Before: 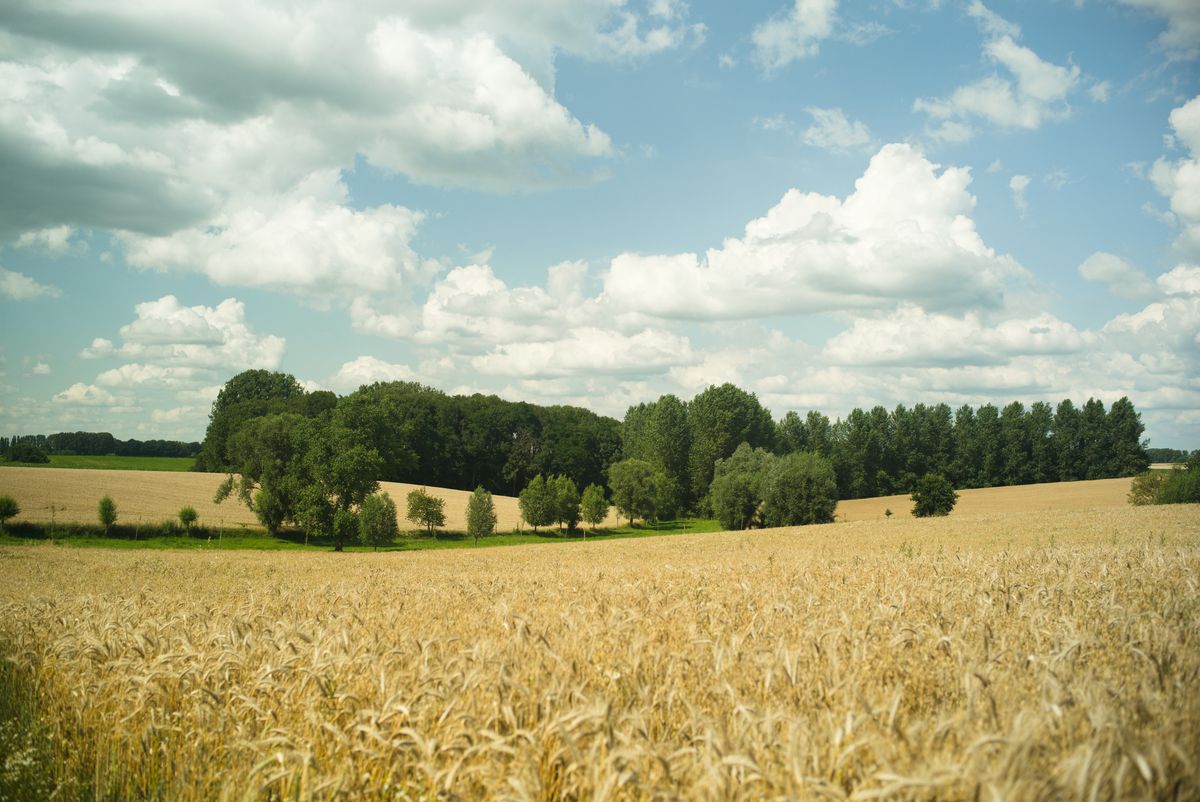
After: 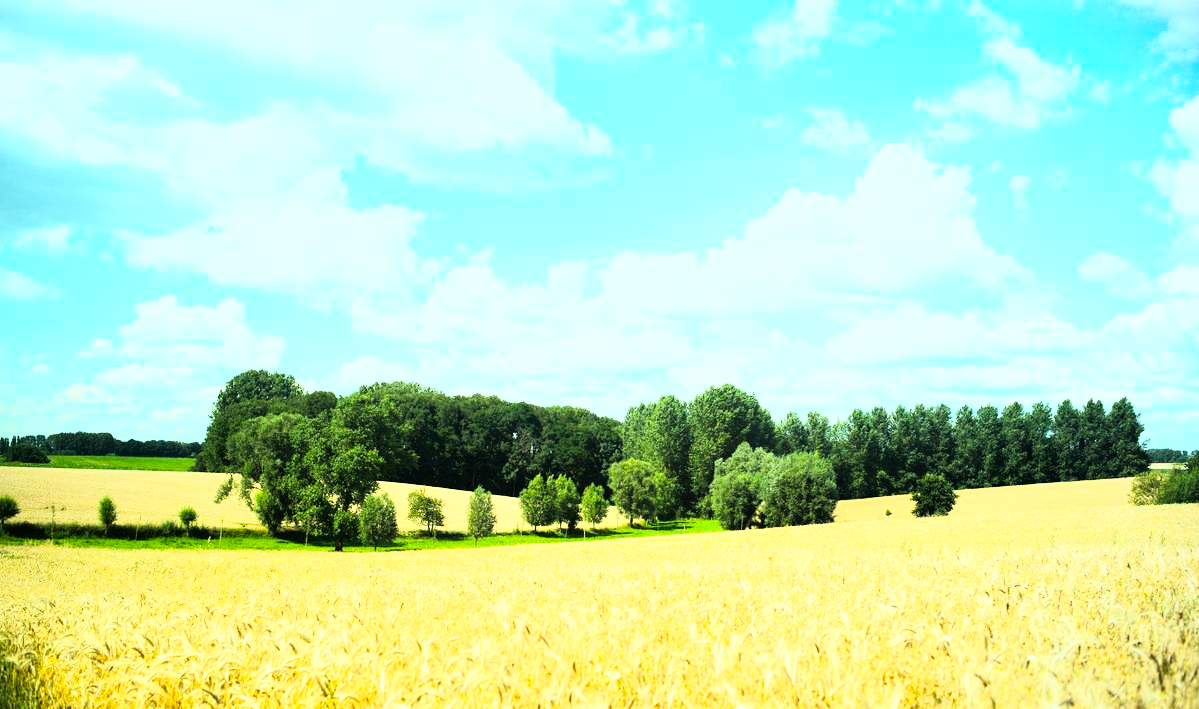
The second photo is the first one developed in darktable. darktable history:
shadows and highlights: shadows 29.32, highlights -29.32, low approximation 0.01, soften with gaussian
crop and rotate: top 0%, bottom 11.49%
color balance: output saturation 120%
color calibration: illuminant F (fluorescent), F source F9 (Cool White Deluxe 4150 K) – high CRI, x 0.374, y 0.373, temperature 4158.34 K
rgb curve: curves: ch0 [(0, 0) (0.21, 0.15) (0.24, 0.21) (0.5, 0.75) (0.75, 0.96) (0.89, 0.99) (1, 1)]; ch1 [(0, 0.02) (0.21, 0.13) (0.25, 0.2) (0.5, 0.67) (0.75, 0.9) (0.89, 0.97) (1, 1)]; ch2 [(0, 0.02) (0.21, 0.13) (0.25, 0.2) (0.5, 0.67) (0.75, 0.9) (0.89, 0.97) (1, 1)], compensate middle gray true
exposure: black level correction 0.001, exposure 0.5 EV, compensate exposure bias true, compensate highlight preservation false
